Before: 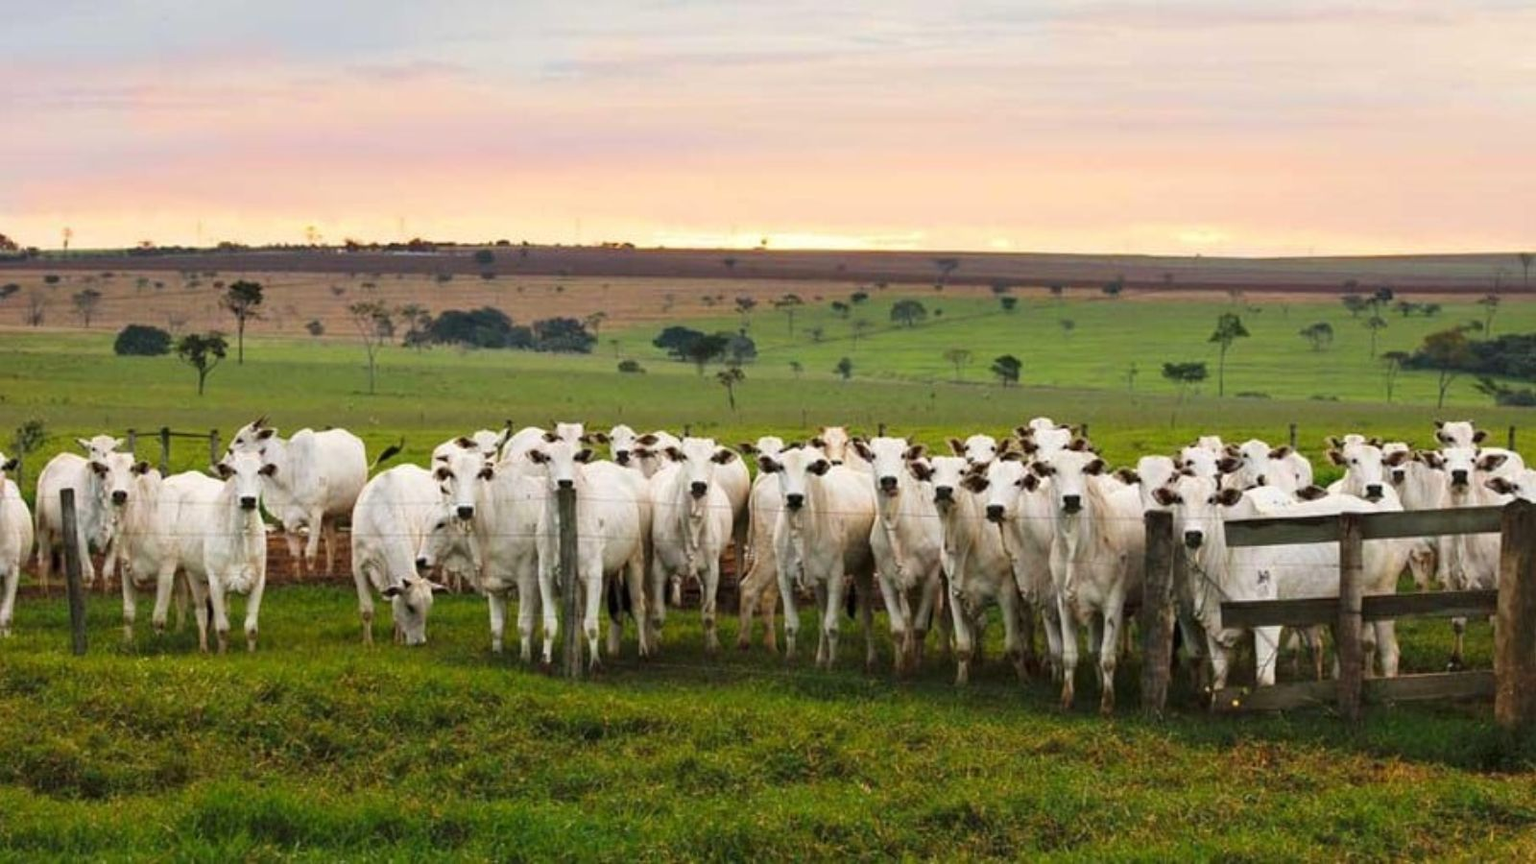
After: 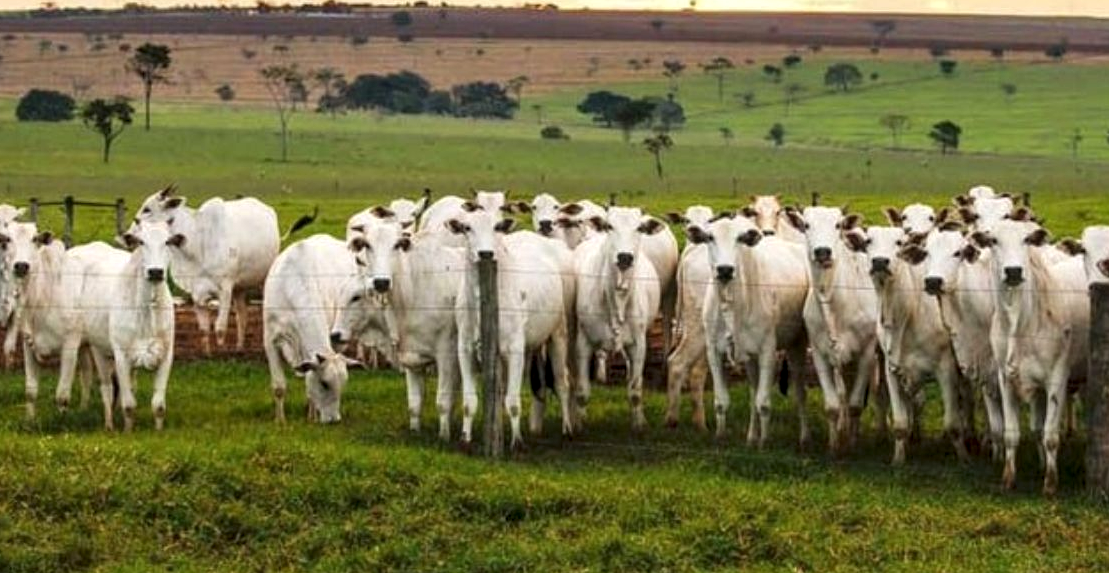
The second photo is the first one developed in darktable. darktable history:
local contrast: detail 130%
crop: left 6.488%, top 27.668%, right 24.183%, bottom 8.656%
